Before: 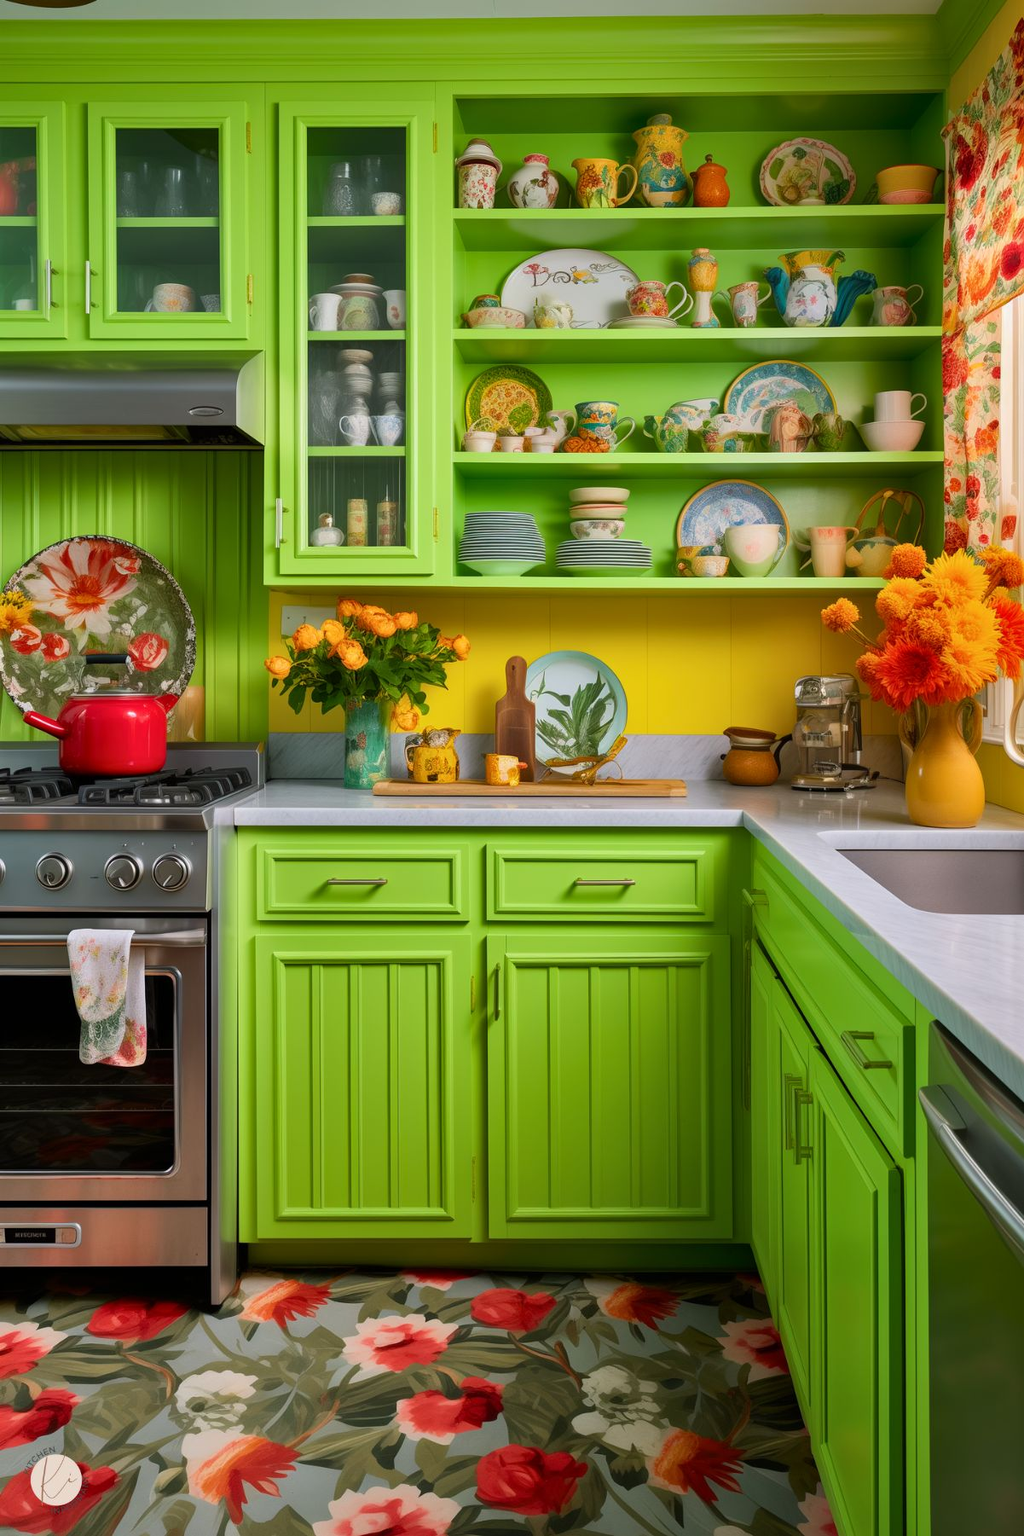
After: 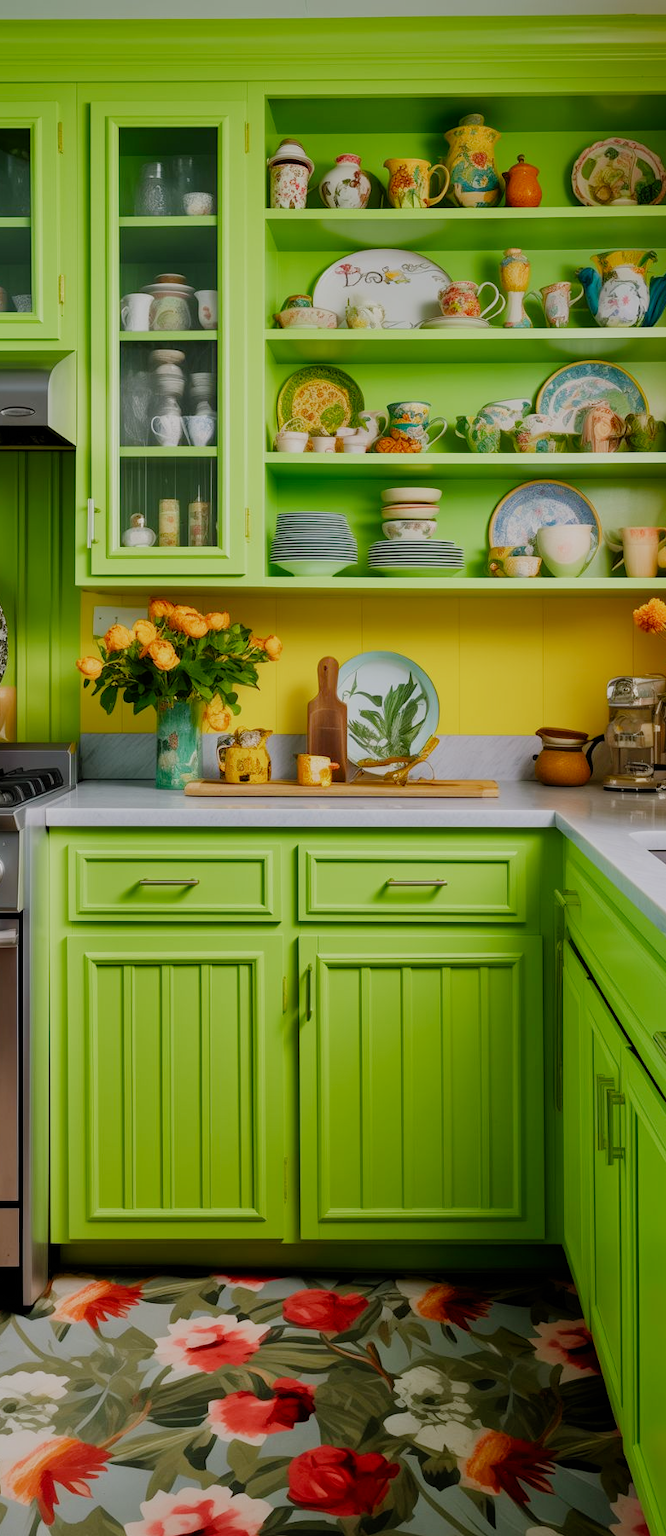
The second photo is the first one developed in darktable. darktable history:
filmic rgb: black relative exposure -7.65 EV, white relative exposure 4.56 EV, threshold 2.98 EV, hardness 3.61, preserve chrominance no, color science v4 (2020), enable highlight reconstruction true
crop and rotate: left 18.506%, right 16.399%
